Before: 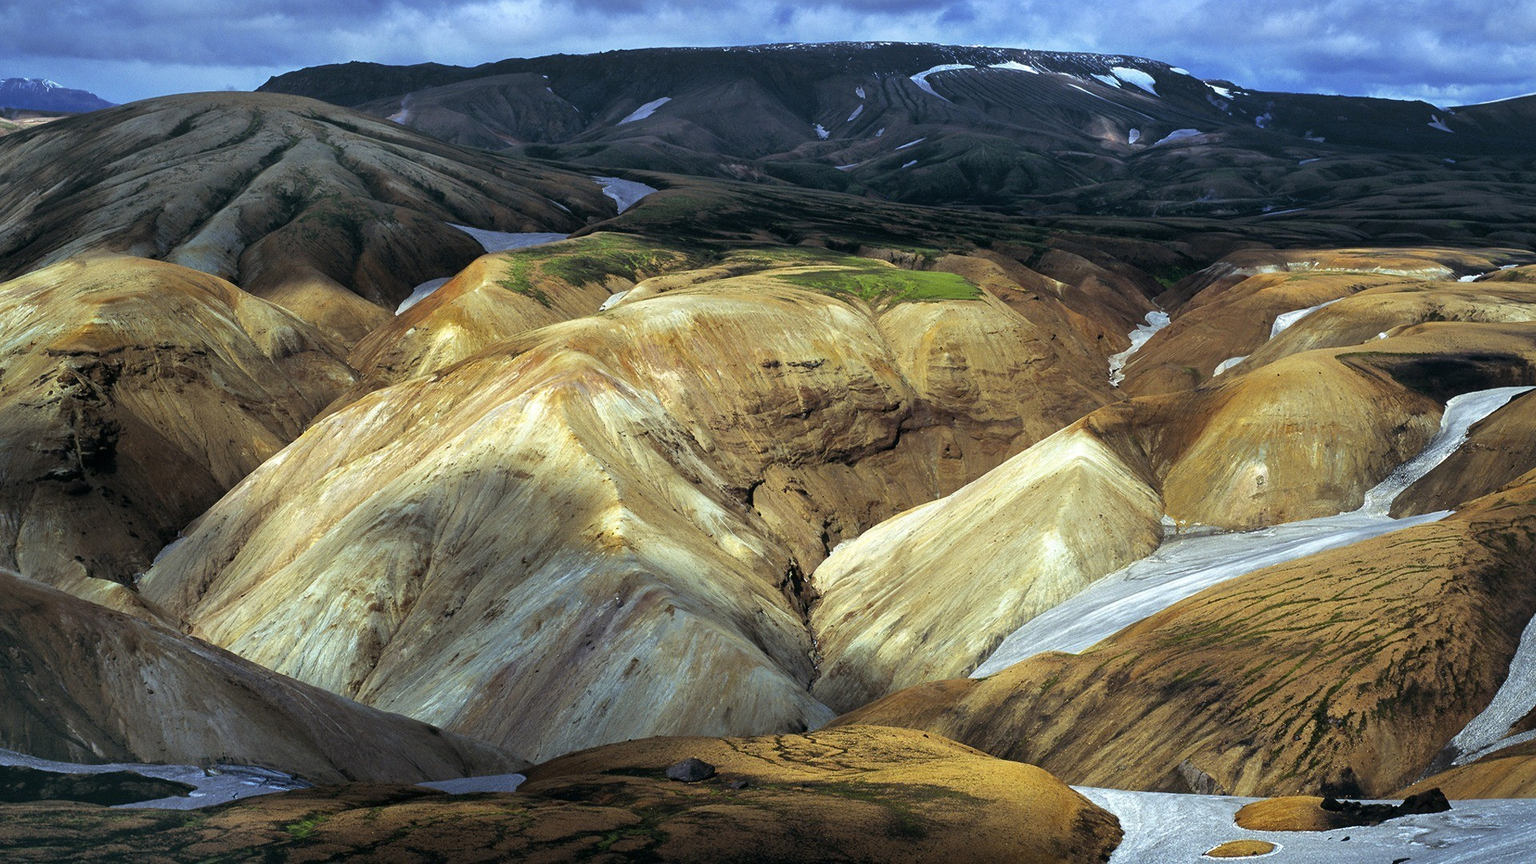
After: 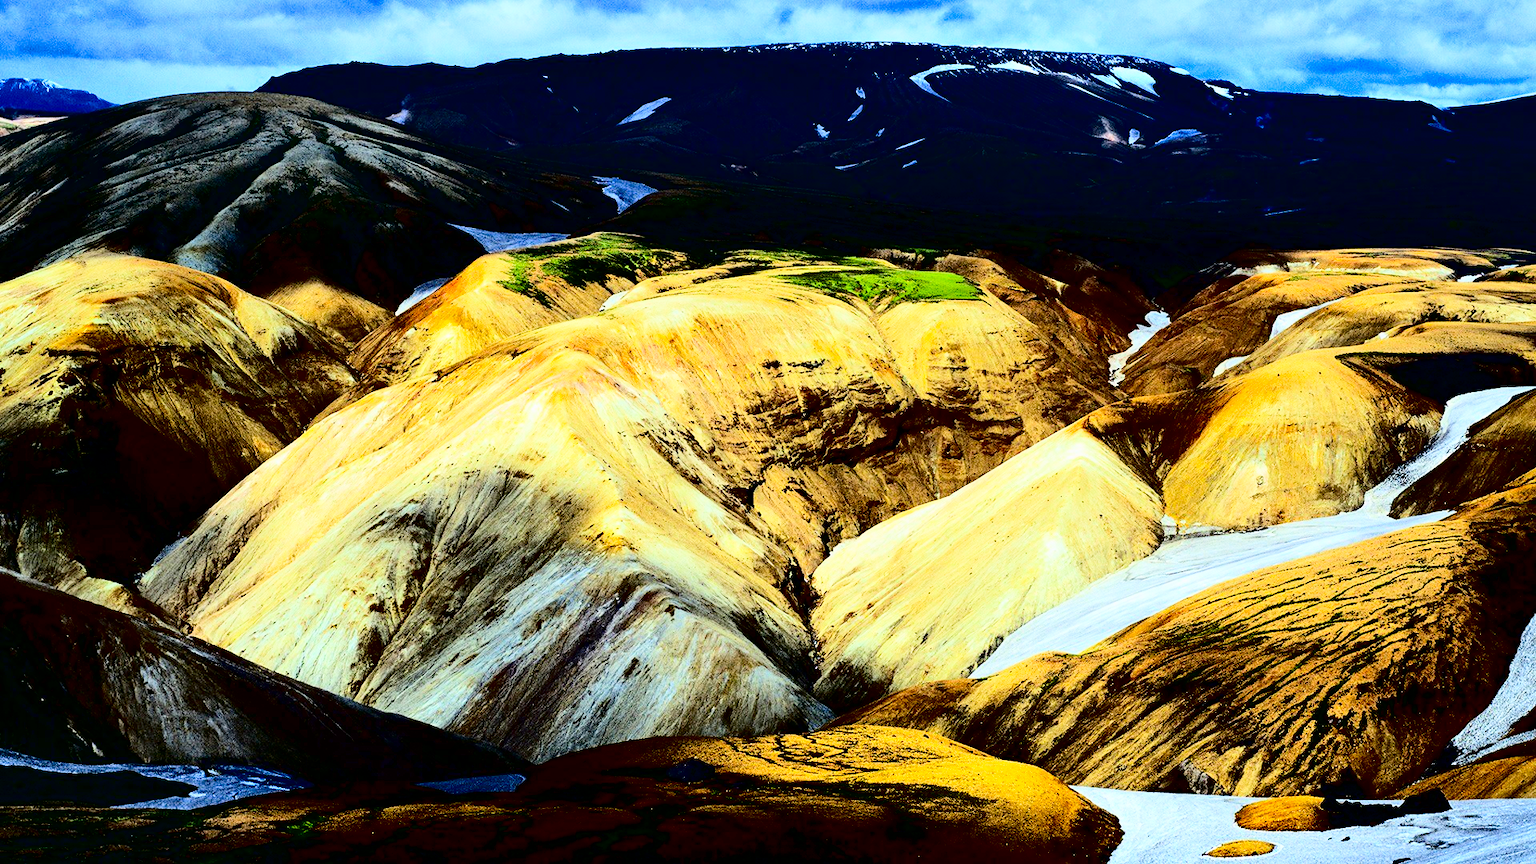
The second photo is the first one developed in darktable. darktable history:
exposure: black level correction 0, exposure 1.107 EV, compensate highlight preservation false
filmic rgb: black relative exposure -7.65 EV, white relative exposure 4.56 EV, threshold 5.96 EV, hardness 3.61, enable highlight reconstruction true
contrast brightness saturation: contrast 0.787, brightness -0.992, saturation 0.991
color calibration: illuminant same as pipeline (D50), adaptation none (bypass), x 0.333, y 0.333, temperature 5010.83 K
